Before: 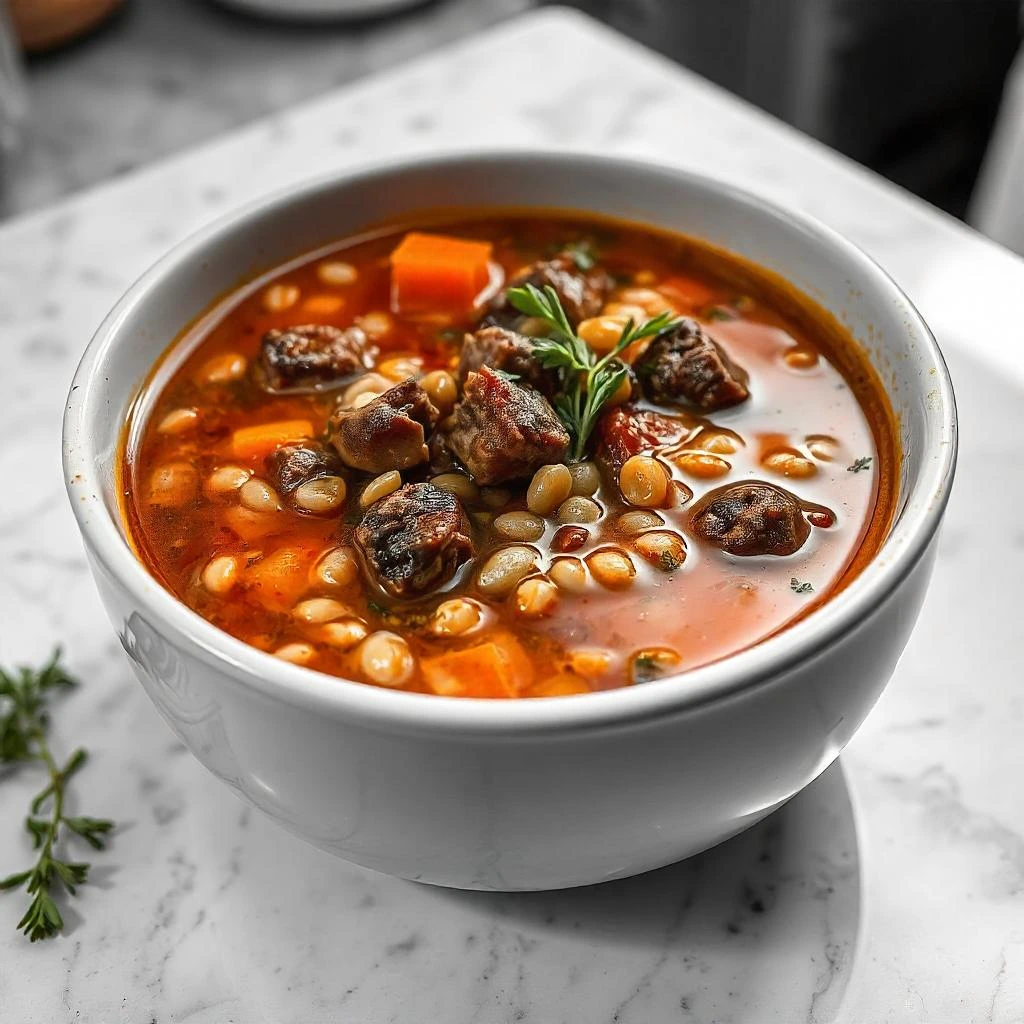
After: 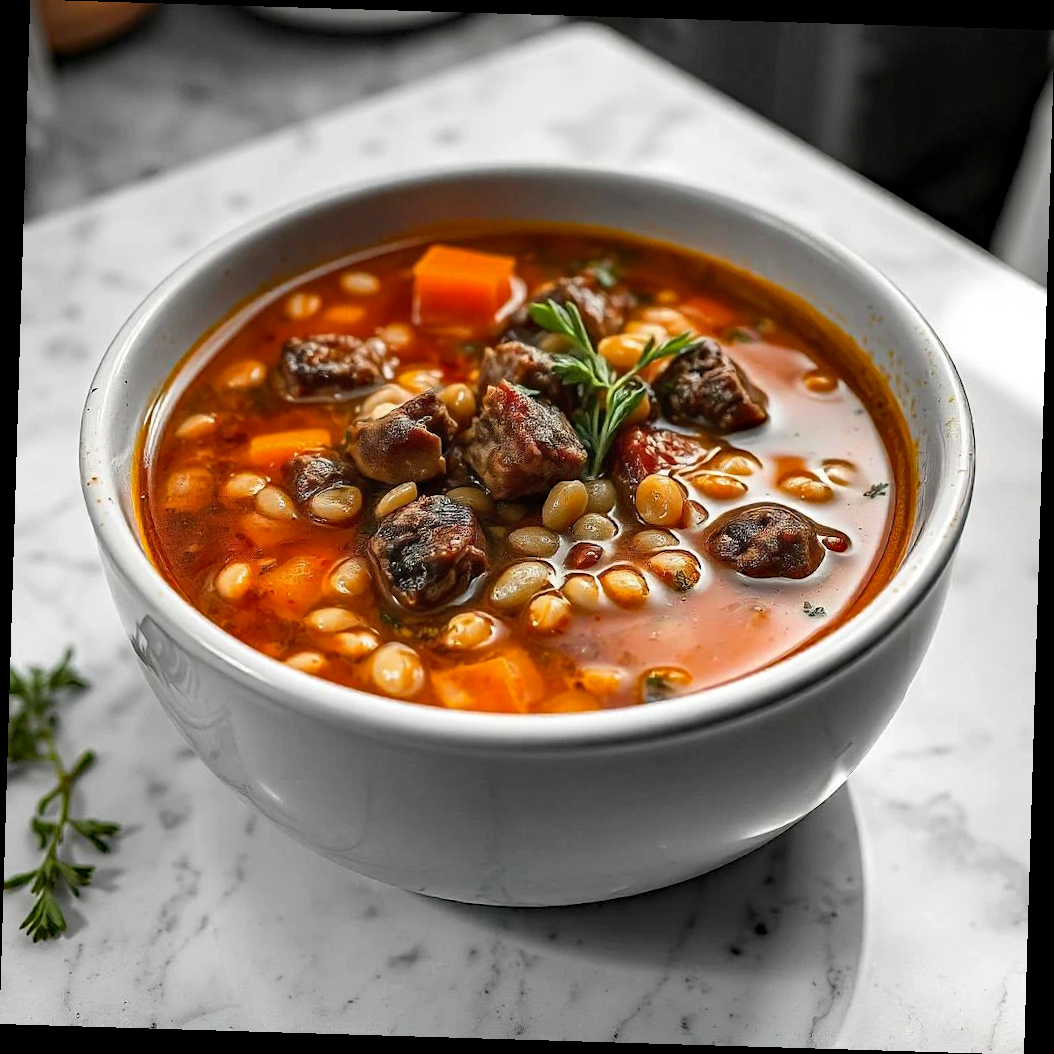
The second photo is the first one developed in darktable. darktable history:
haze removal: strength 0.29, distance 0.25, compatibility mode true, adaptive false
rotate and perspective: rotation 1.72°, automatic cropping off
